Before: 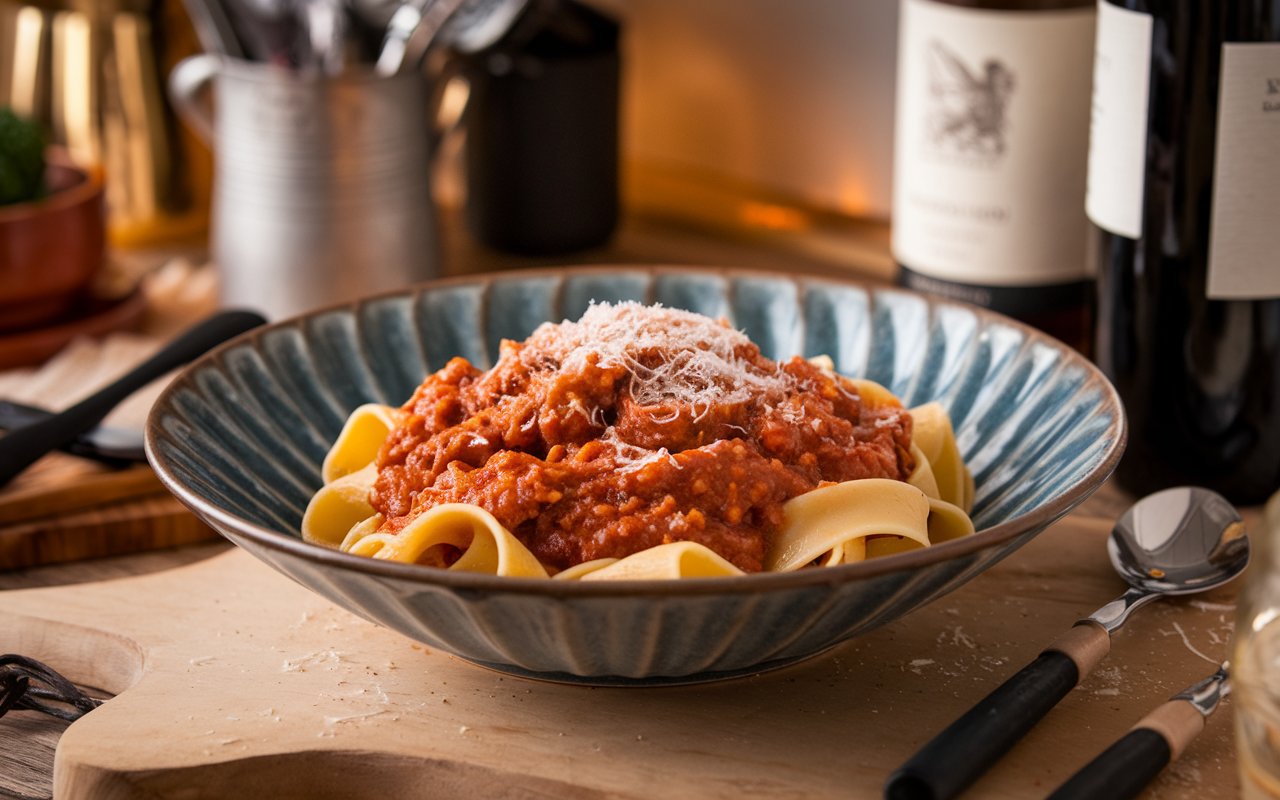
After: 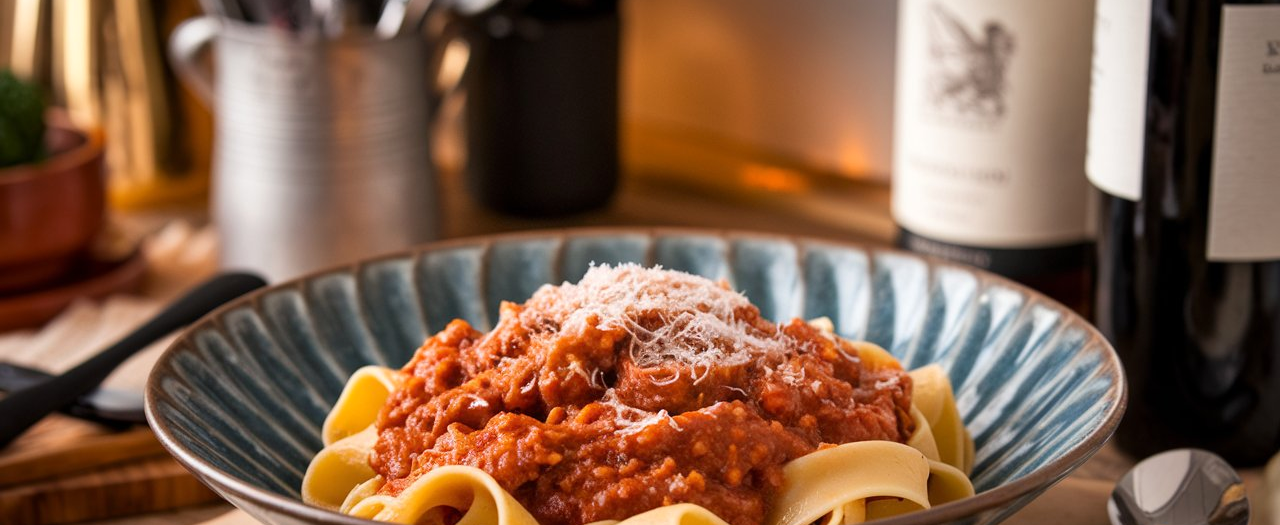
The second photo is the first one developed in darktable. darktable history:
crop and rotate: top 4.848%, bottom 29.503%
white balance: emerald 1
exposure: exposure 0.081 EV, compensate highlight preservation false
